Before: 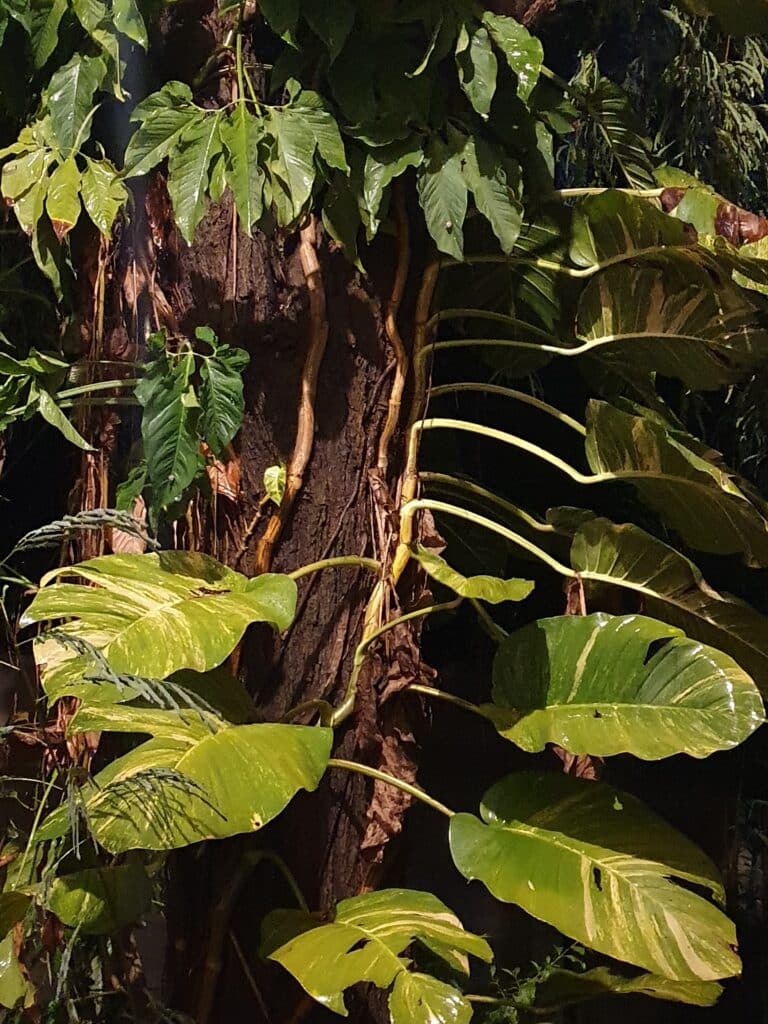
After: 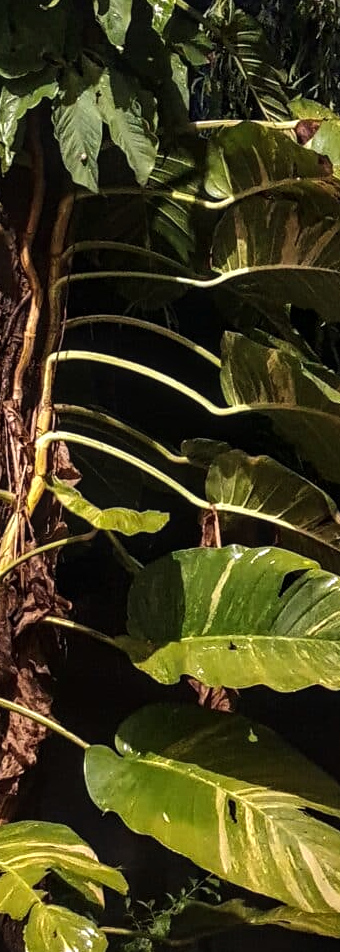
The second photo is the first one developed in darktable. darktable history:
crop: left 47.628%, top 6.643%, right 7.874%
local contrast: on, module defaults
tone equalizer: -8 EV -0.417 EV, -7 EV -0.389 EV, -6 EV -0.333 EV, -5 EV -0.222 EV, -3 EV 0.222 EV, -2 EV 0.333 EV, -1 EV 0.389 EV, +0 EV 0.417 EV, edges refinement/feathering 500, mask exposure compensation -1.57 EV, preserve details no
